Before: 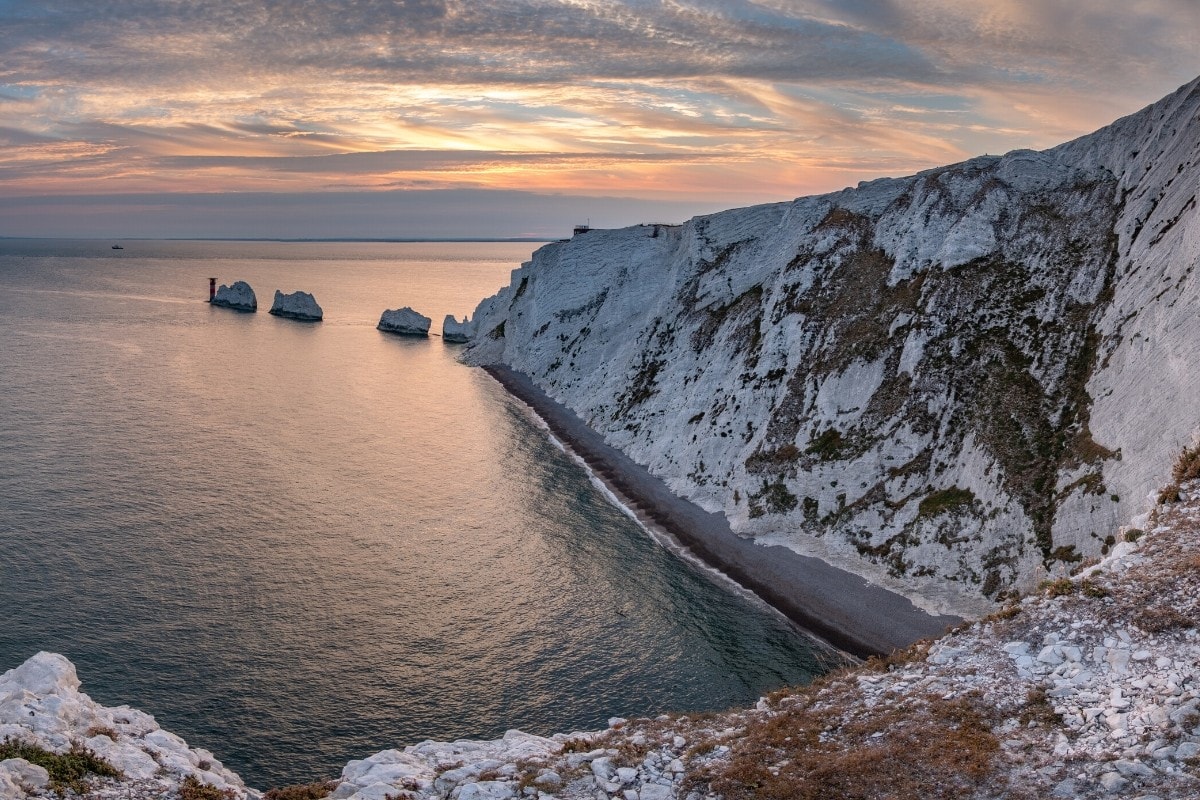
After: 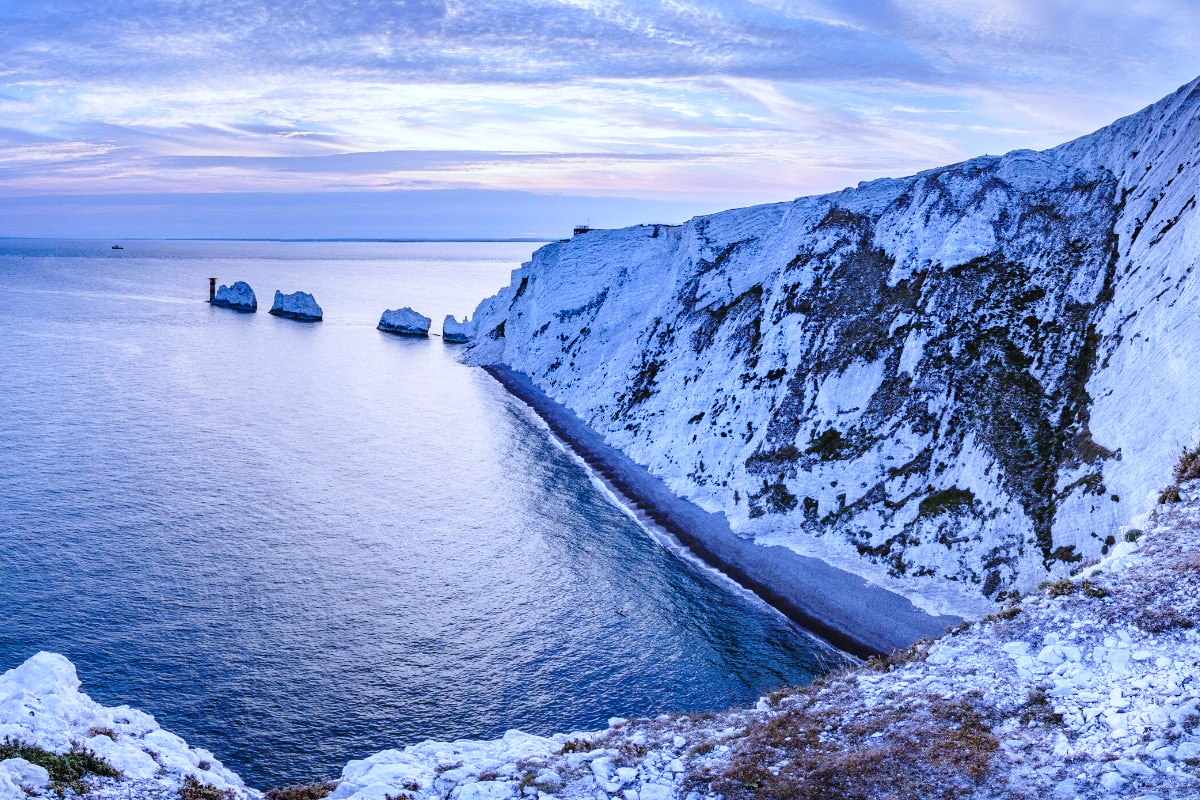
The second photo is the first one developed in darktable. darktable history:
white balance: red 0.766, blue 1.537
base curve: curves: ch0 [(0, 0) (0.032, 0.037) (0.105, 0.228) (0.435, 0.76) (0.856, 0.983) (1, 1)], preserve colors none
